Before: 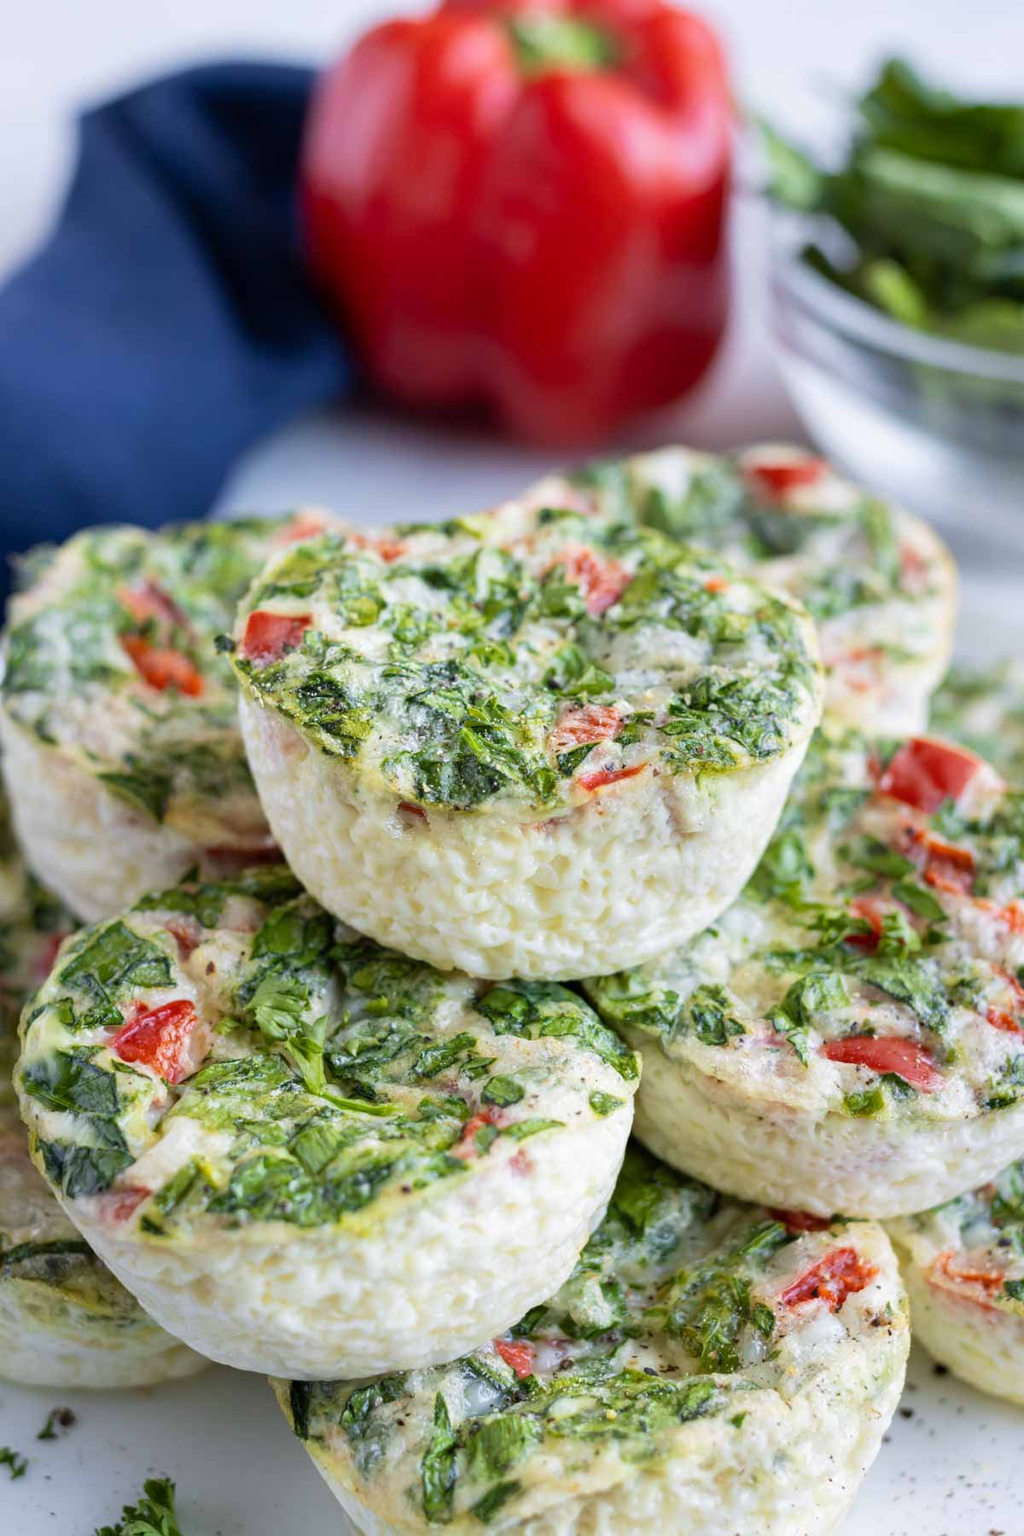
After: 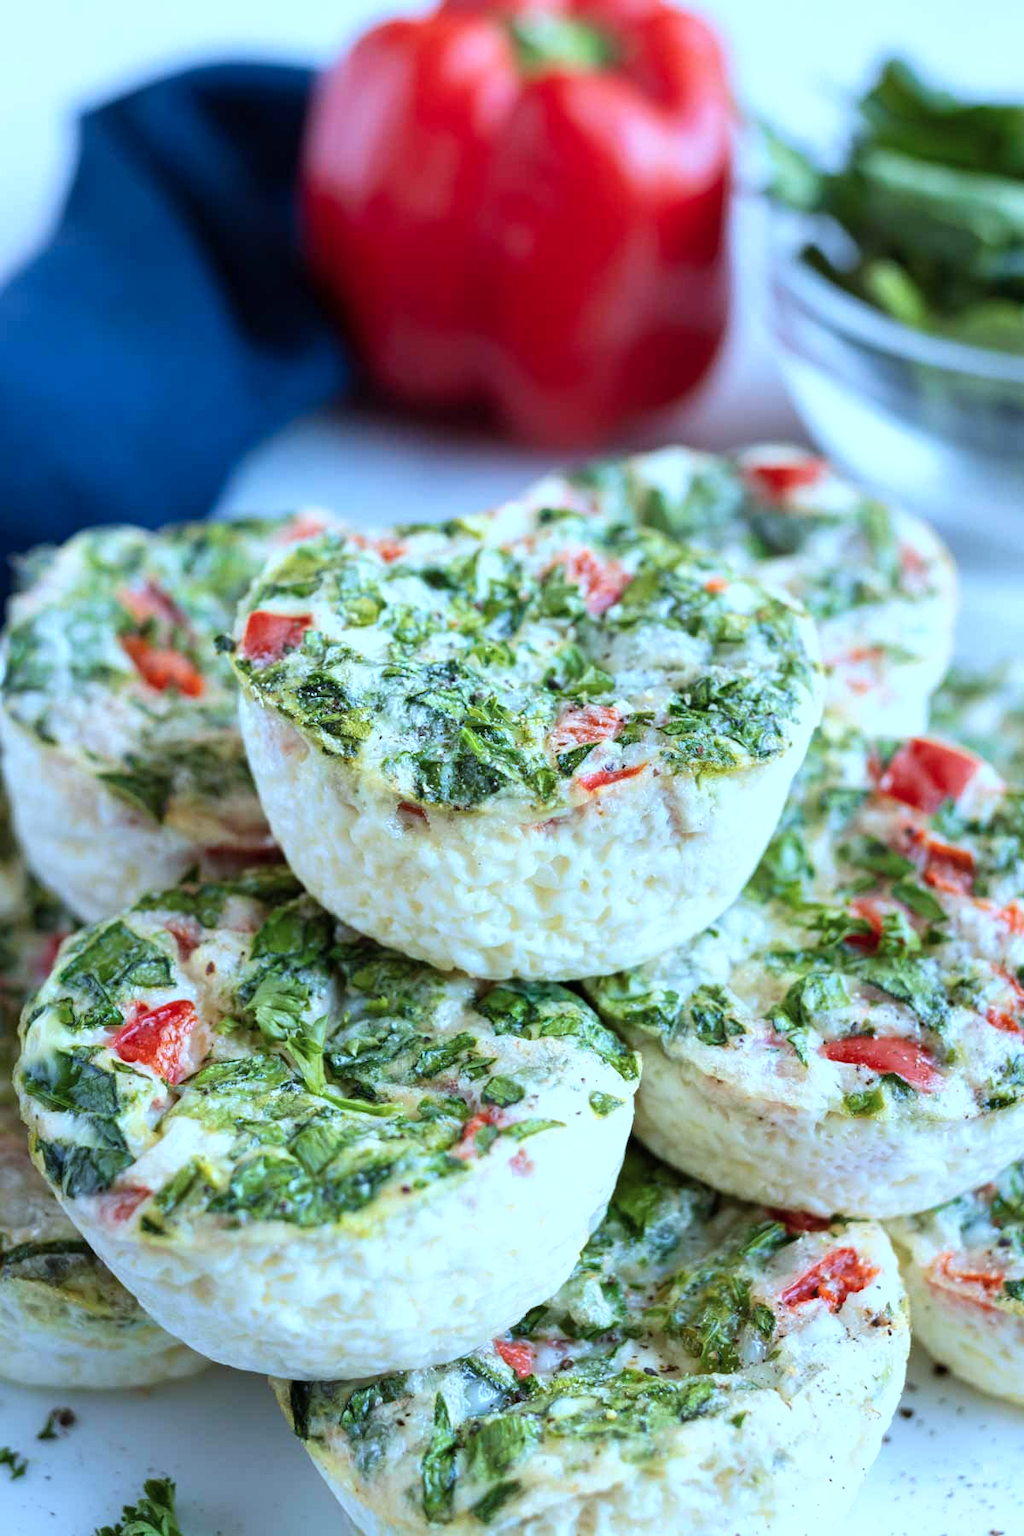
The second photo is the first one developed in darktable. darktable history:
tone curve: curves: ch0 [(0, 0) (0.003, 0.002) (0.011, 0.01) (0.025, 0.022) (0.044, 0.039) (0.069, 0.061) (0.1, 0.088) (0.136, 0.126) (0.177, 0.167) (0.224, 0.211) (0.277, 0.27) (0.335, 0.335) (0.399, 0.407) (0.468, 0.485) (0.543, 0.569) (0.623, 0.659) (0.709, 0.756) (0.801, 0.851) (0.898, 0.961) (1, 1)], preserve colors none
color correction: highlights a* -9.02, highlights b* -23.43
